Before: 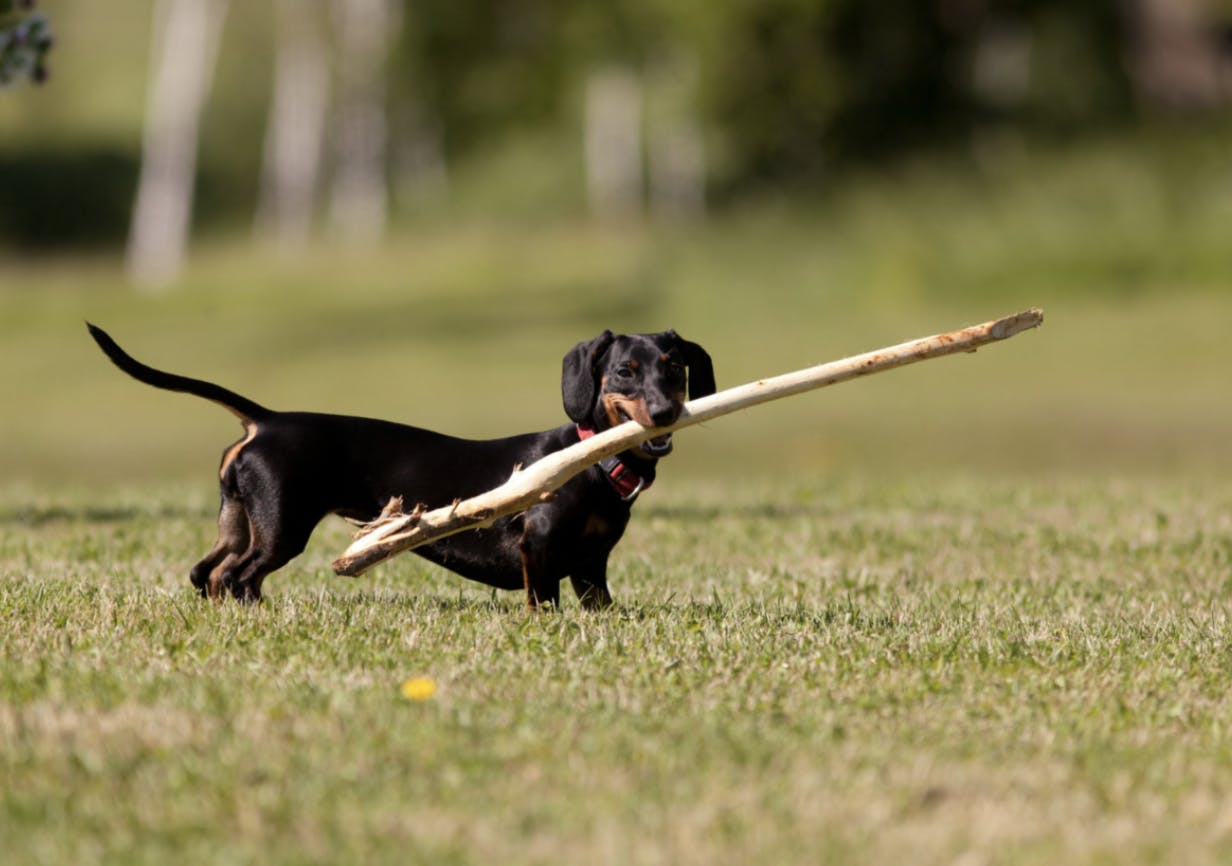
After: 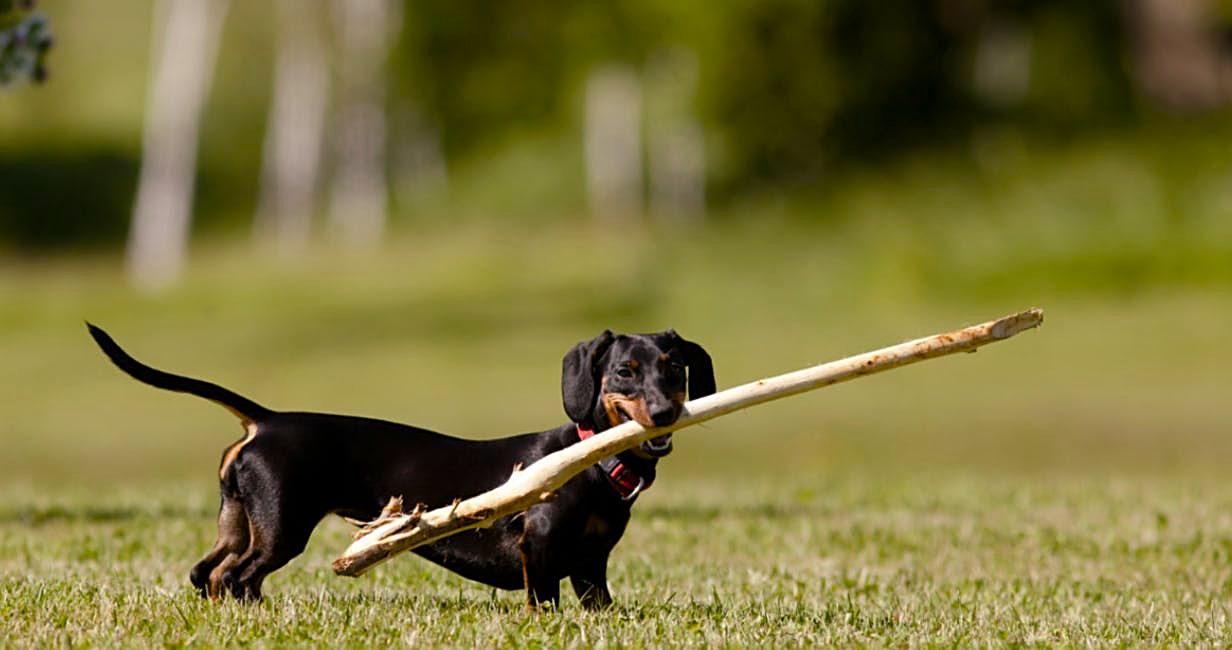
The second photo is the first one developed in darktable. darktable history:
sharpen: amount 0.494
crop: bottom 24.856%
tone equalizer: mask exposure compensation -0.495 EV
color balance rgb: shadows lift › chroma 0.891%, shadows lift › hue 114.49°, perceptual saturation grading › global saturation 20%, perceptual saturation grading › highlights -14.092%, perceptual saturation grading › shadows 49.516%
